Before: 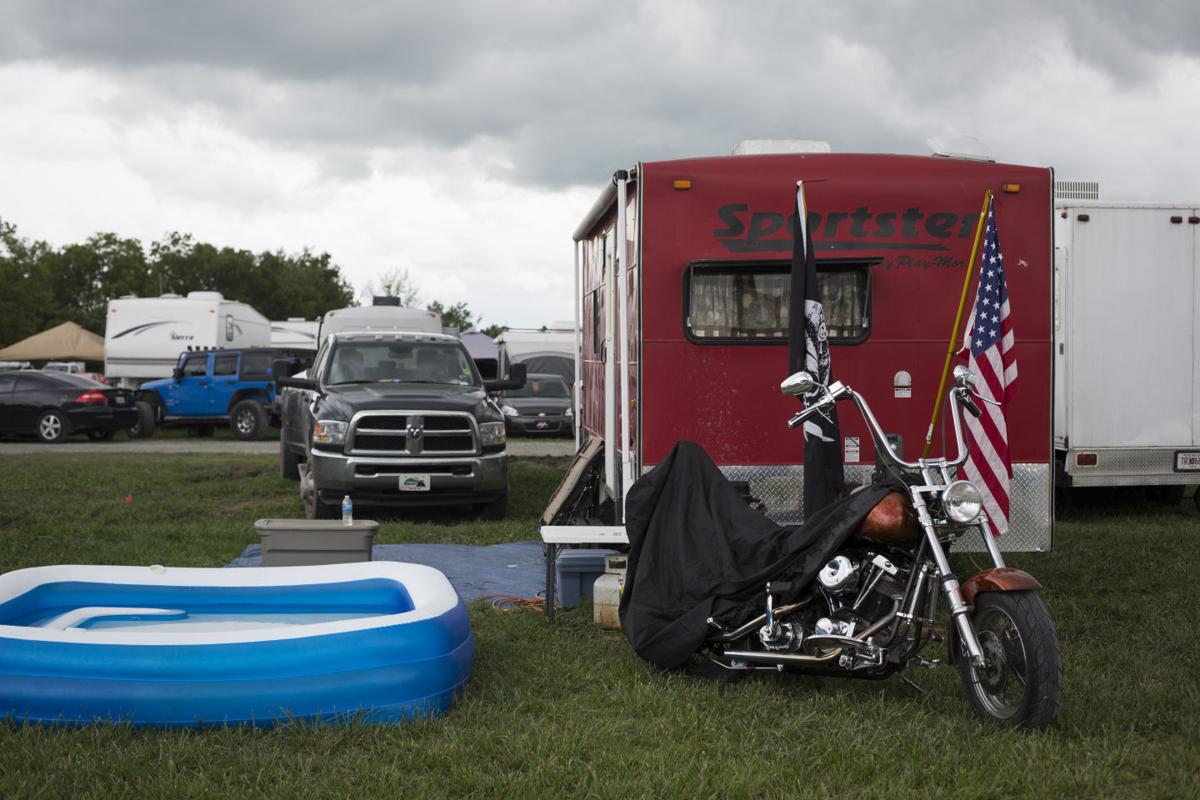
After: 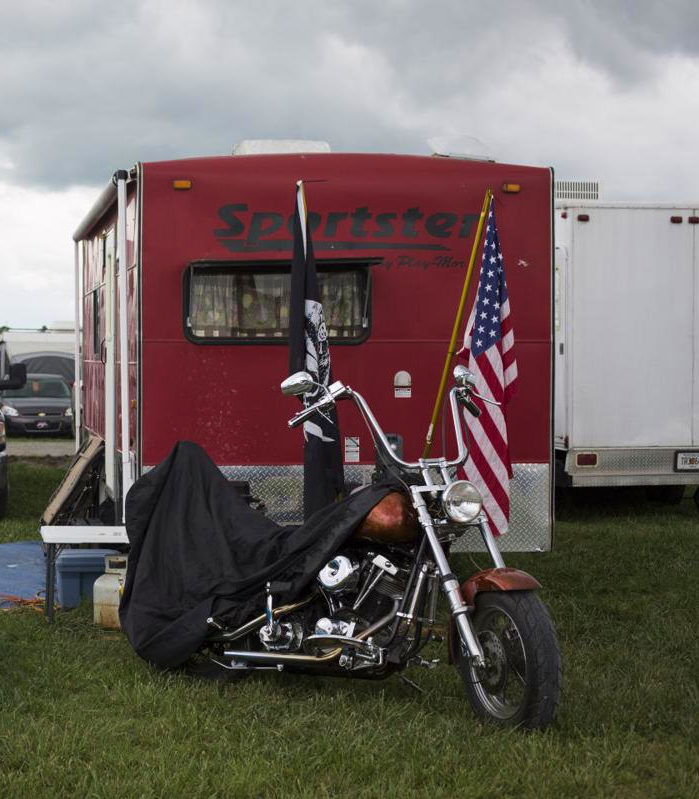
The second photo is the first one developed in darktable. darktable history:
velvia: strength 28.31%
crop: left 41.674%
